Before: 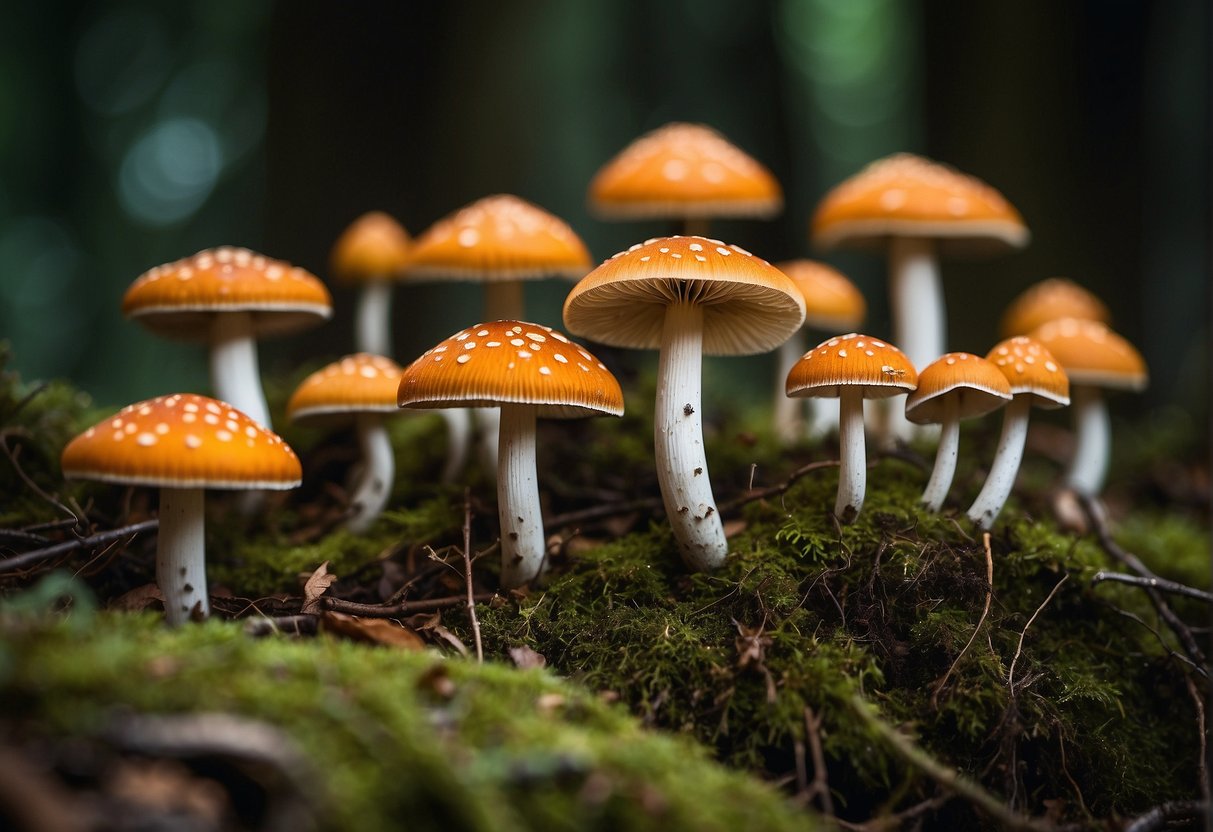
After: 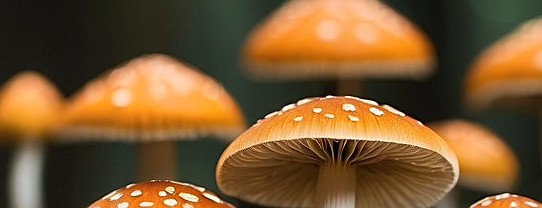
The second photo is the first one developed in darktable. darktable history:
sharpen: on, module defaults
shadows and highlights: shadows color adjustment 97.66%, soften with gaussian
crop: left 28.64%, top 16.832%, right 26.637%, bottom 58.055%
